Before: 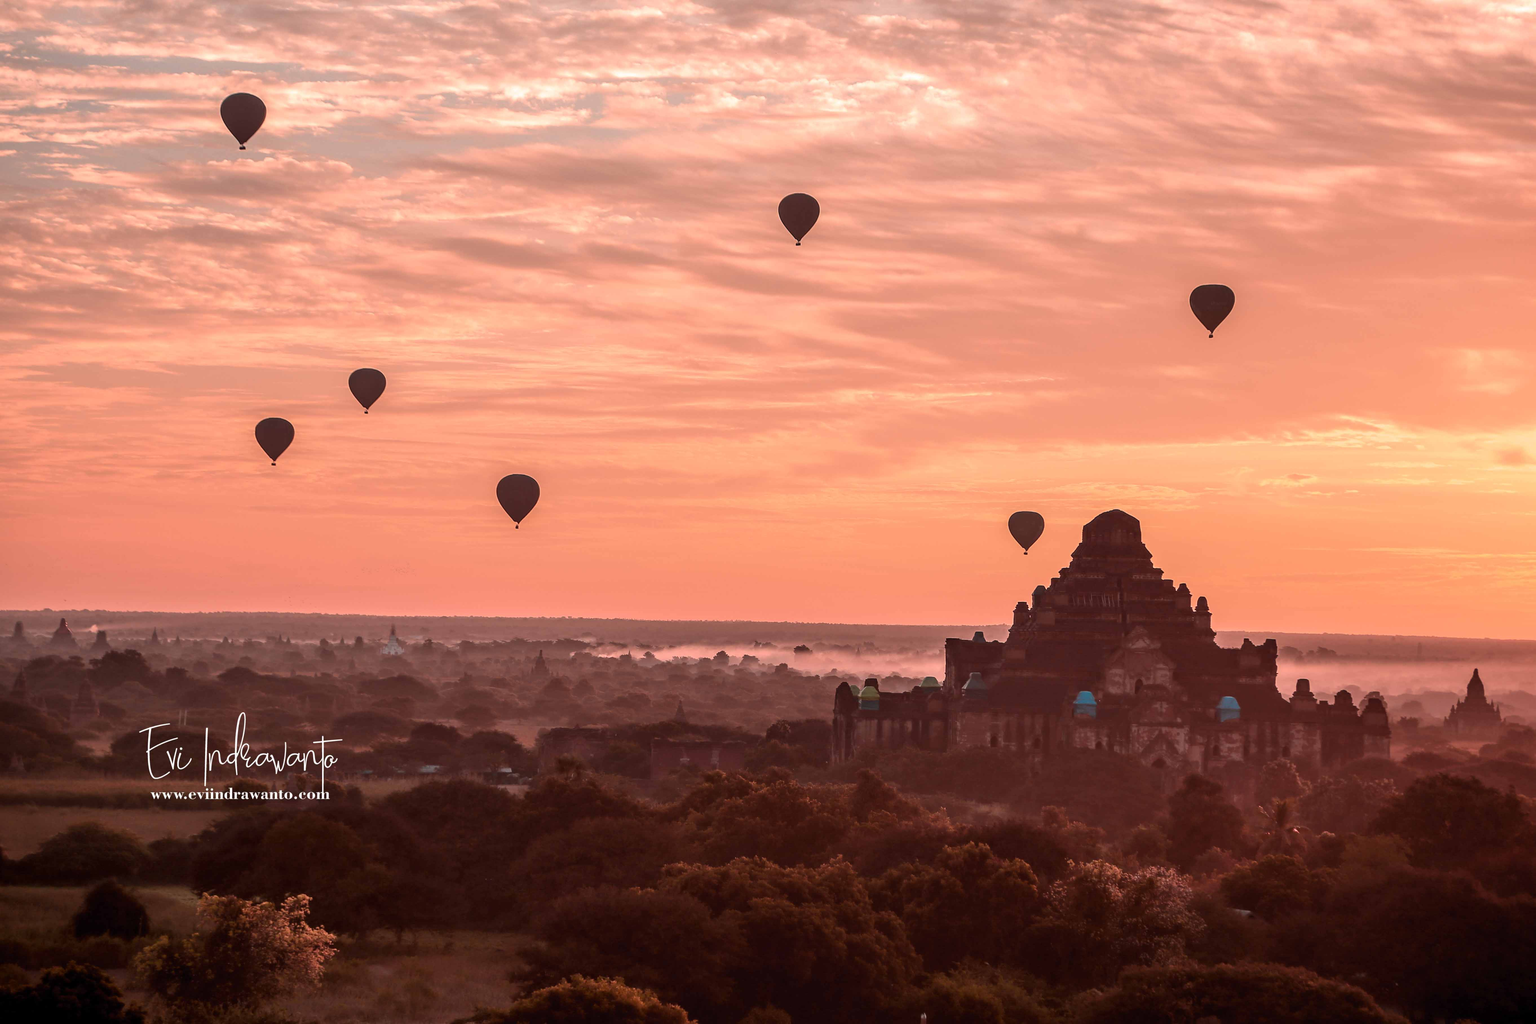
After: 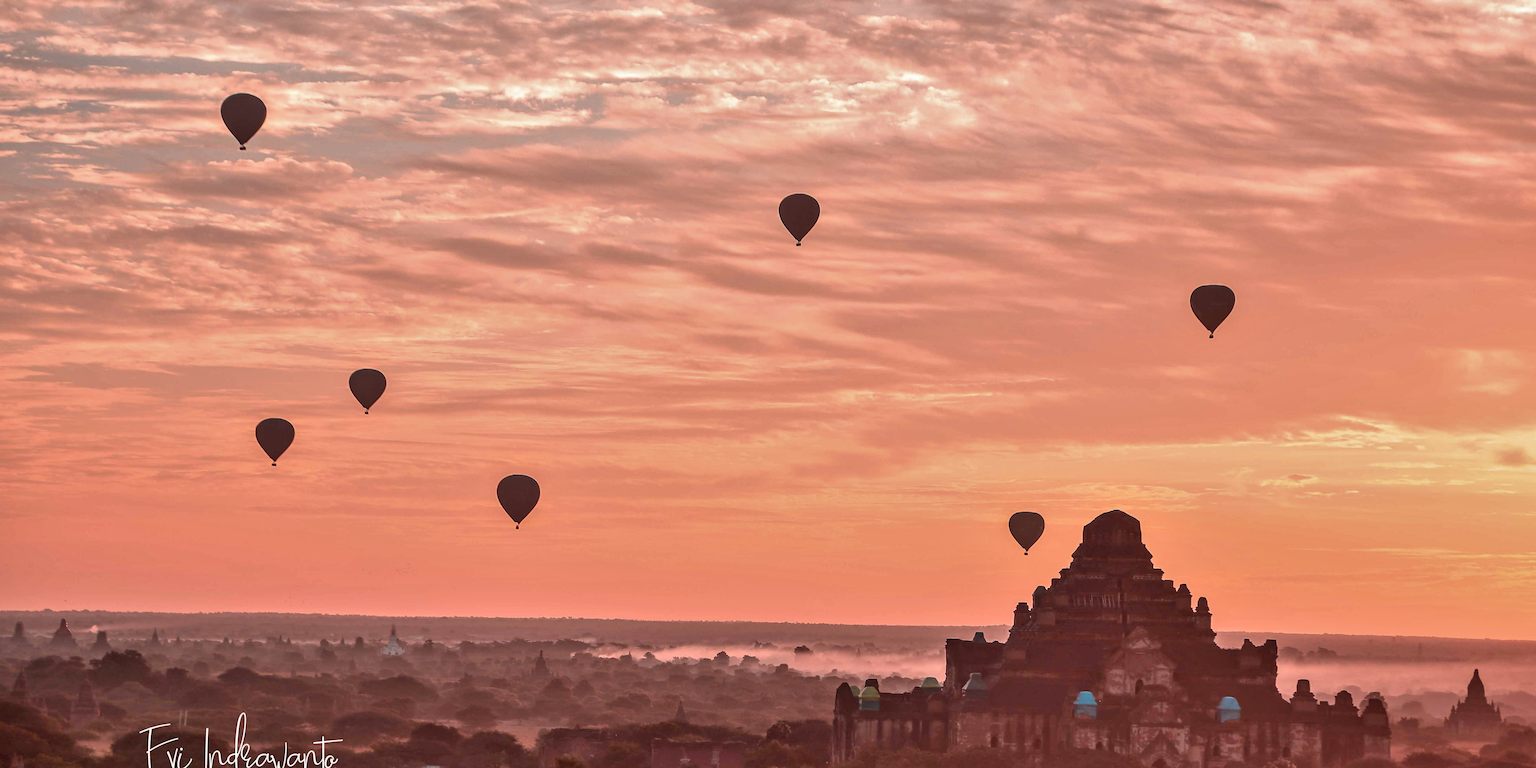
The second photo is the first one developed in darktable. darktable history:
crop: bottom 24.988%
shadows and highlights: highlights color adjustment 0%, low approximation 0.01, soften with gaussian
